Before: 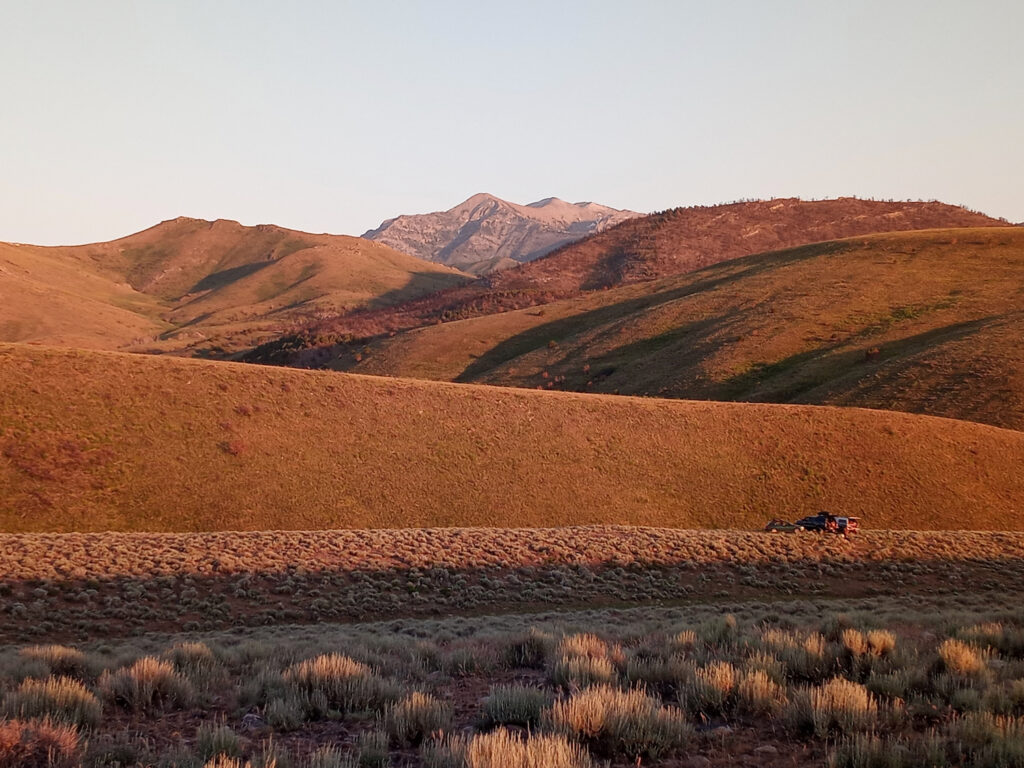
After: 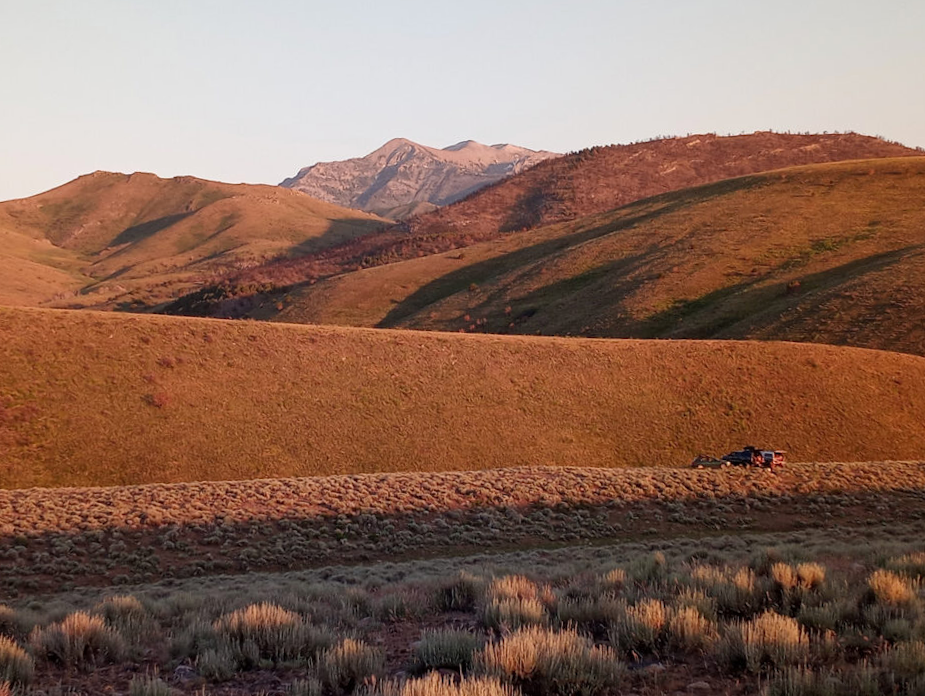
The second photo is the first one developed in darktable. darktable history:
crop and rotate: angle 1.72°, left 5.991%, top 5.695%
